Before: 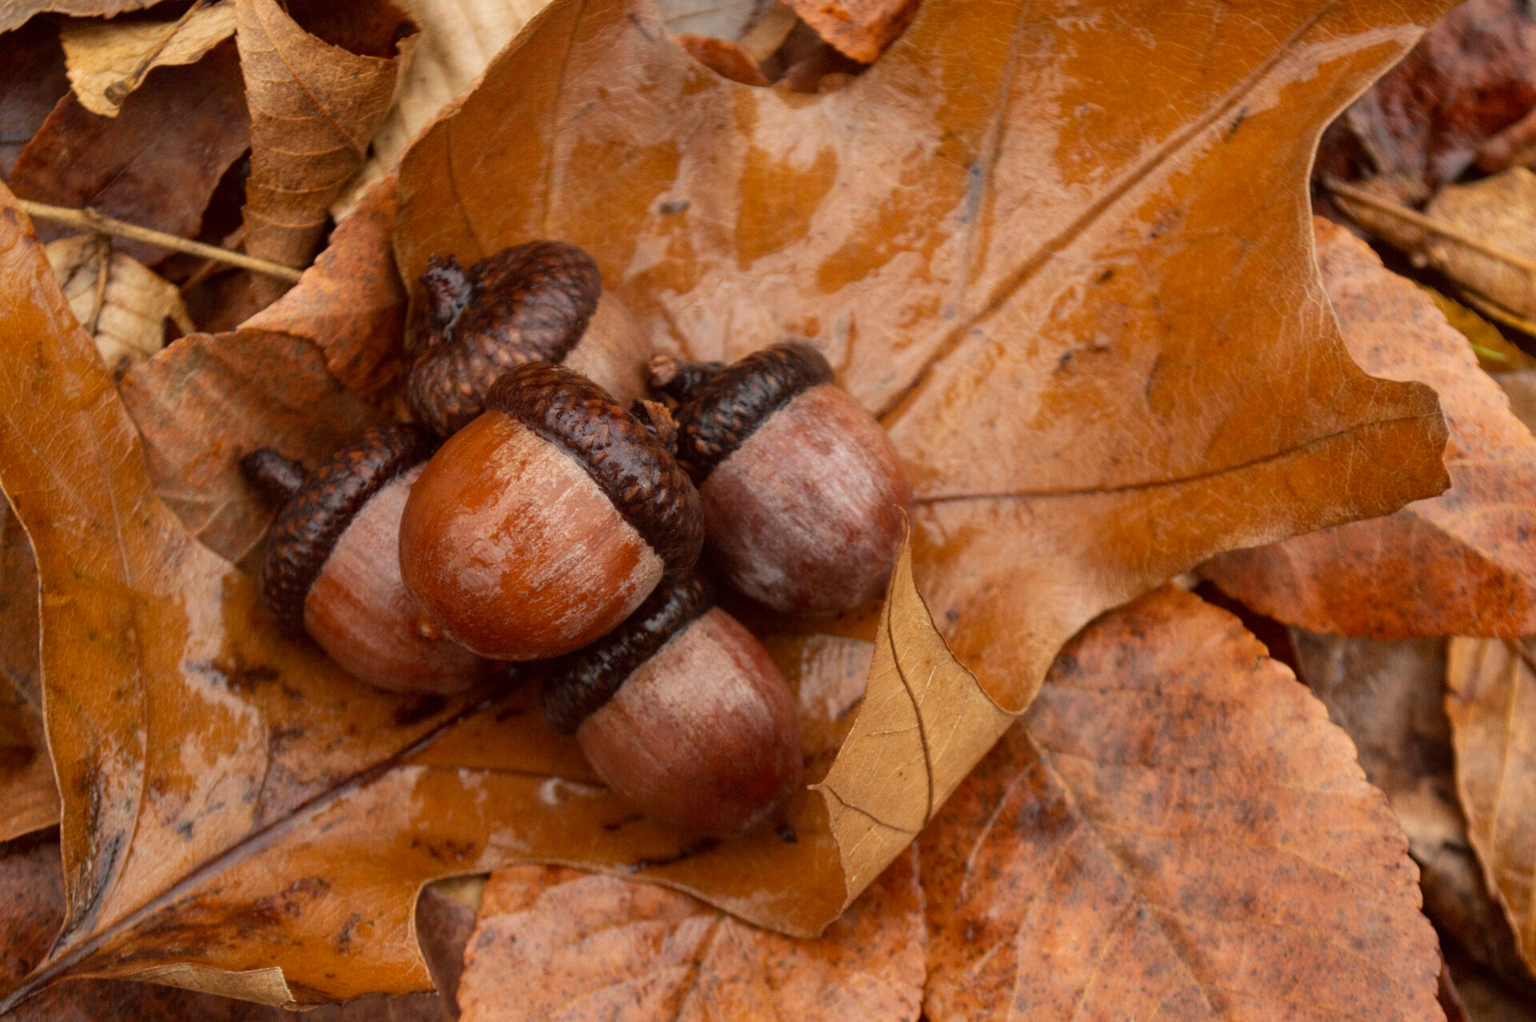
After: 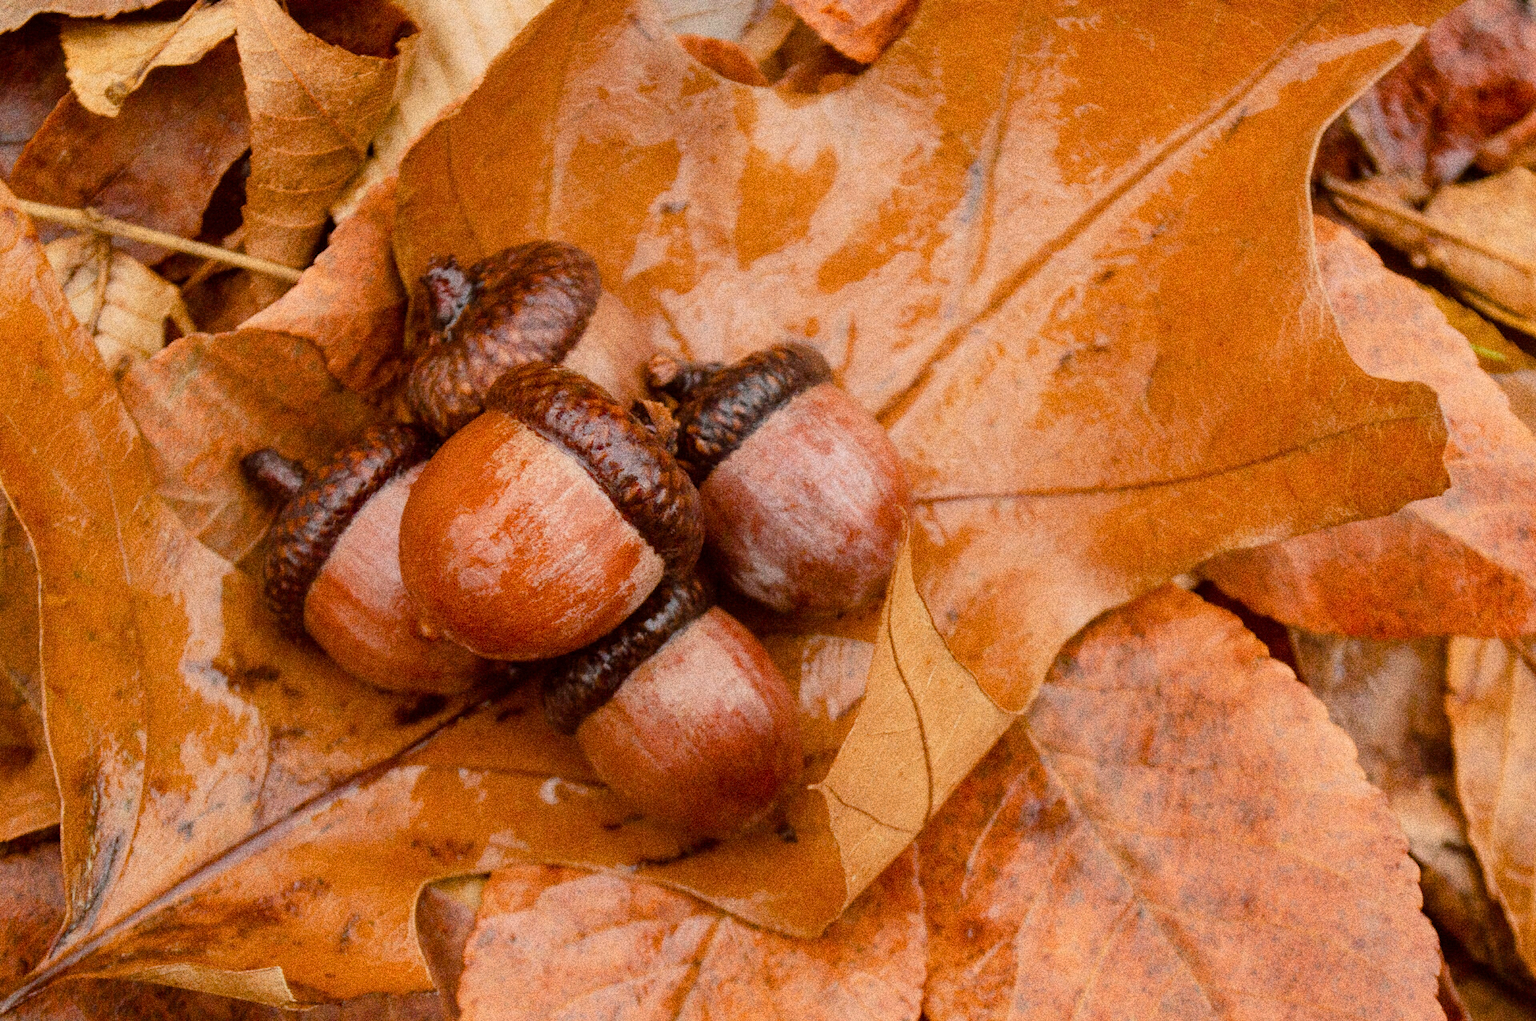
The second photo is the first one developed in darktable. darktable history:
white balance: emerald 1
grain: coarseness 10.62 ISO, strength 55.56%
exposure: black level correction 0, exposure 0.9 EV, compensate highlight preservation false
filmic rgb: black relative exposure -7.65 EV, white relative exposure 4.56 EV, hardness 3.61, color science v6 (2022)
color balance rgb: shadows lift › chroma 1%, shadows lift › hue 113°, highlights gain › chroma 0.2%, highlights gain › hue 333°, perceptual saturation grading › global saturation 20%, perceptual saturation grading › highlights -25%, perceptual saturation grading › shadows 25%, contrast -10%
